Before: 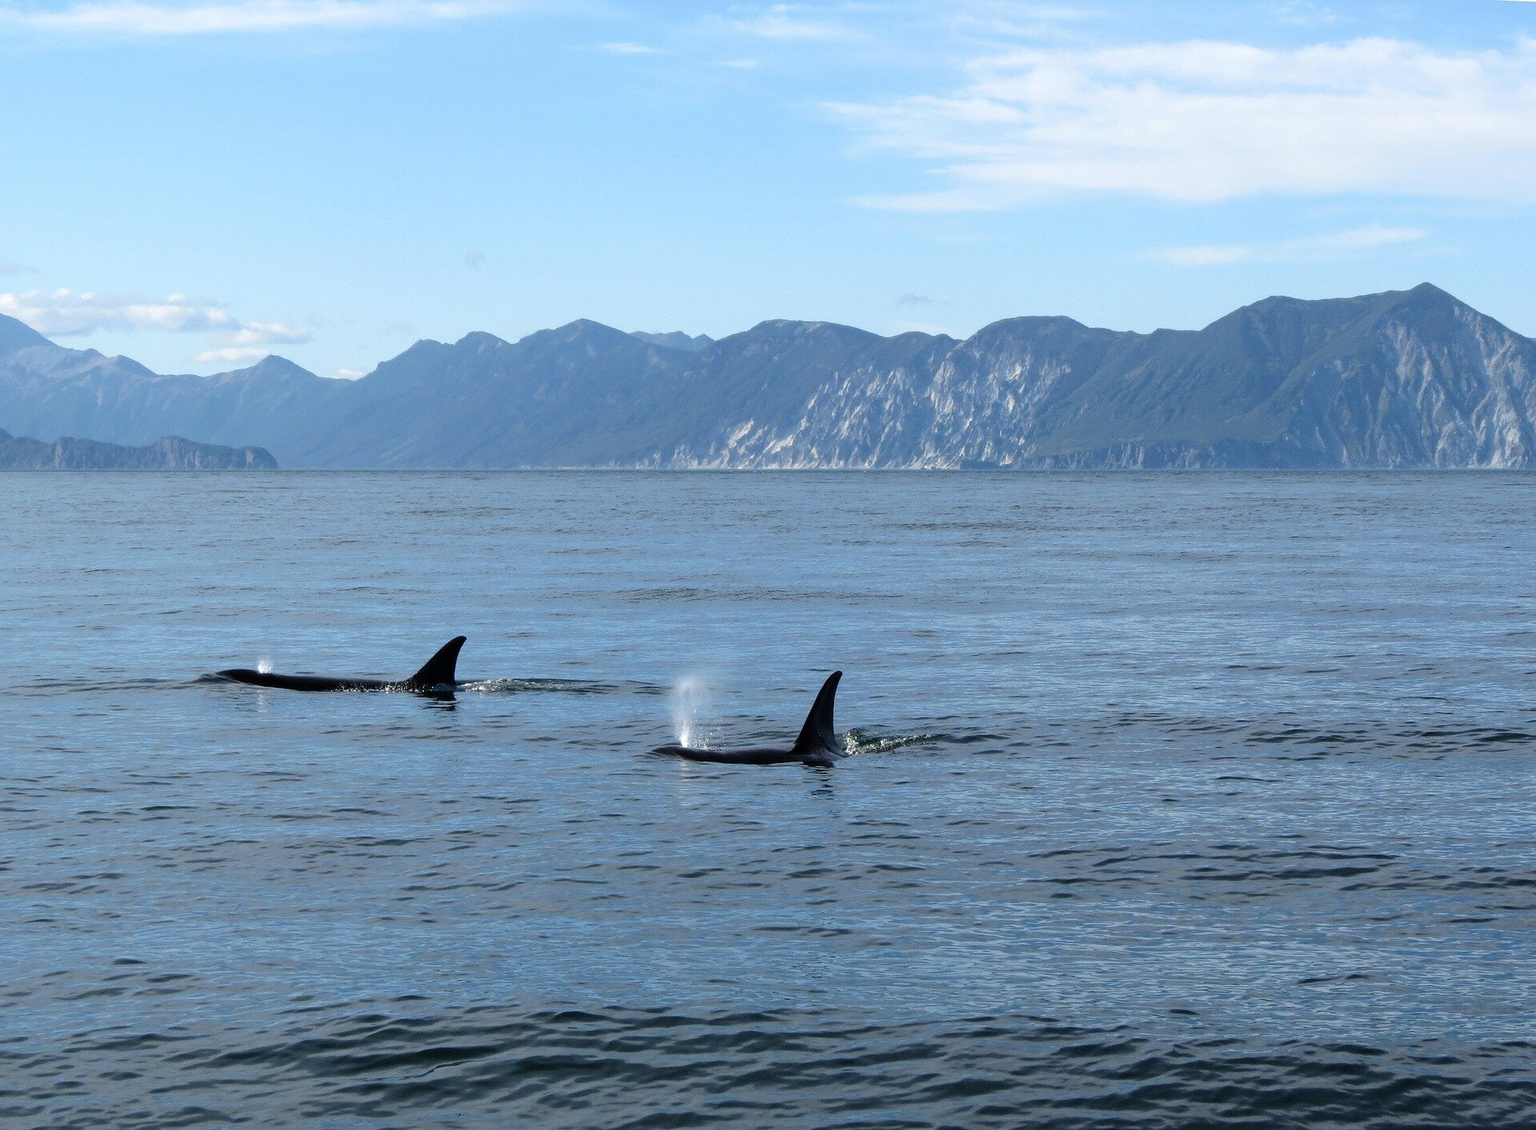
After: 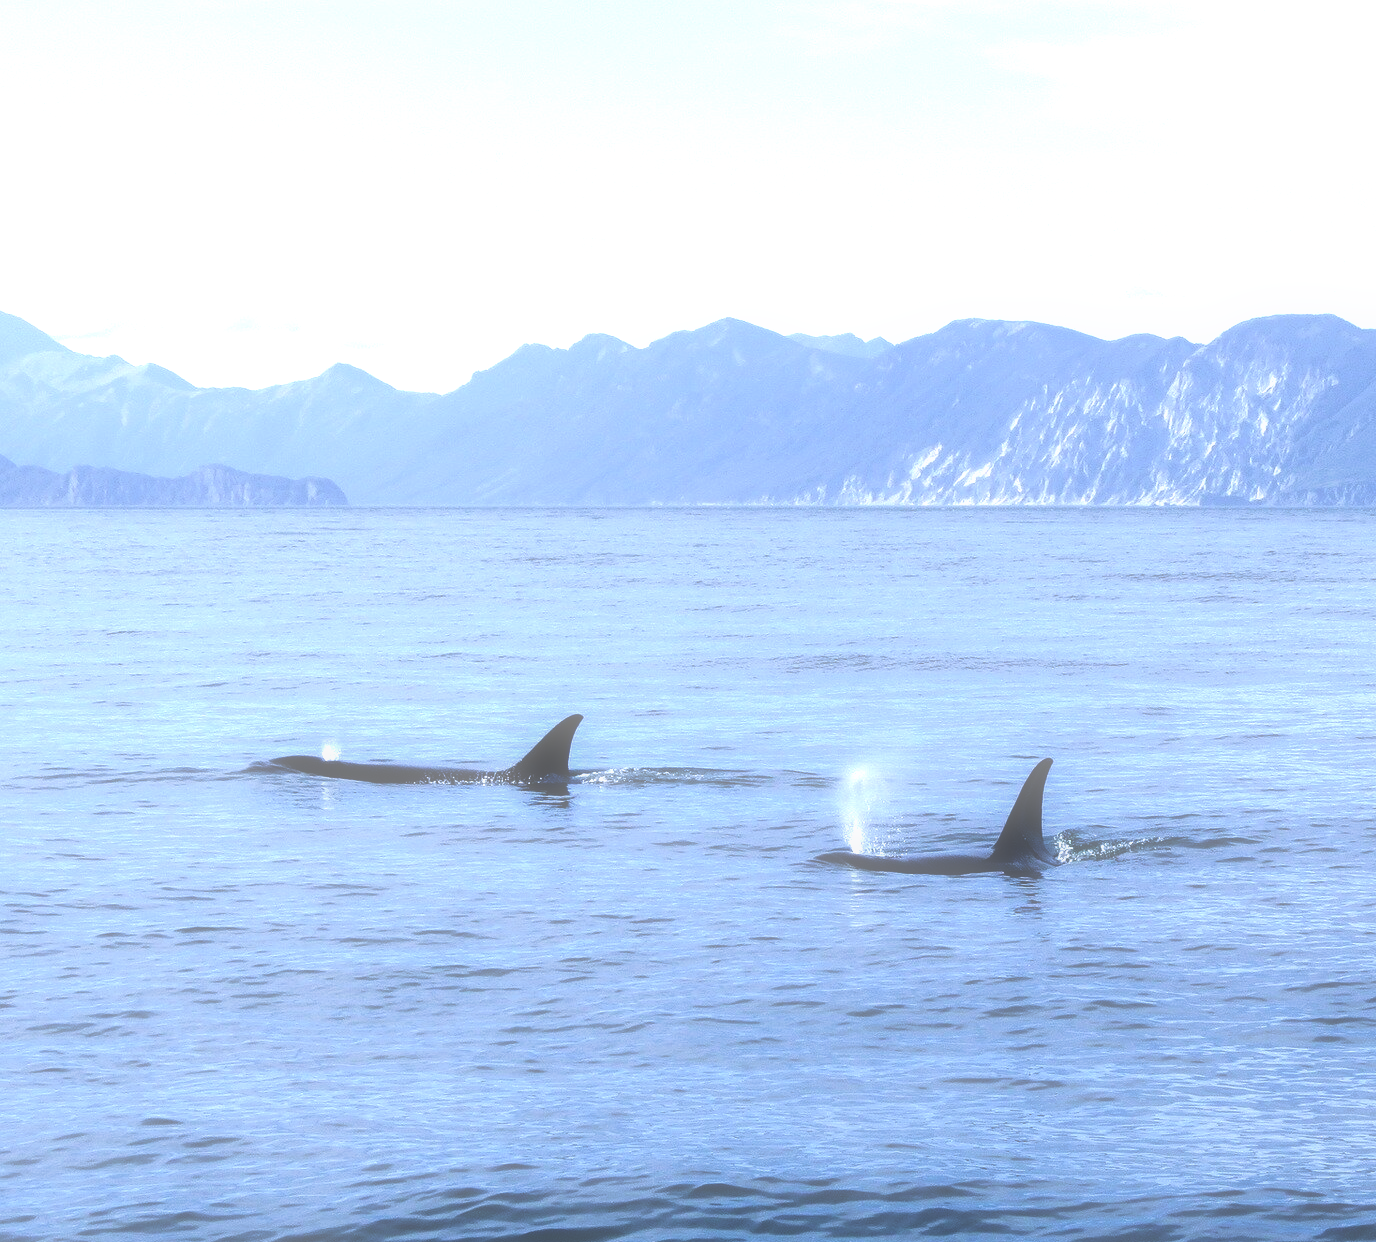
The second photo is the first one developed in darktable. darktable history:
exposure: black level correction 0, exposure 0.9 EV, compensate exposure bias true, compensate highlight preservation false
crop: top 5.803%, right 27.864%, bottom 5.804%
soften: size 60.24%, saturation 65.46%, brightness 0.506 EV, mix 25.7%
white balance: red 0.948, green 1.02, blue 1.176
velvia: strength 39.63%
